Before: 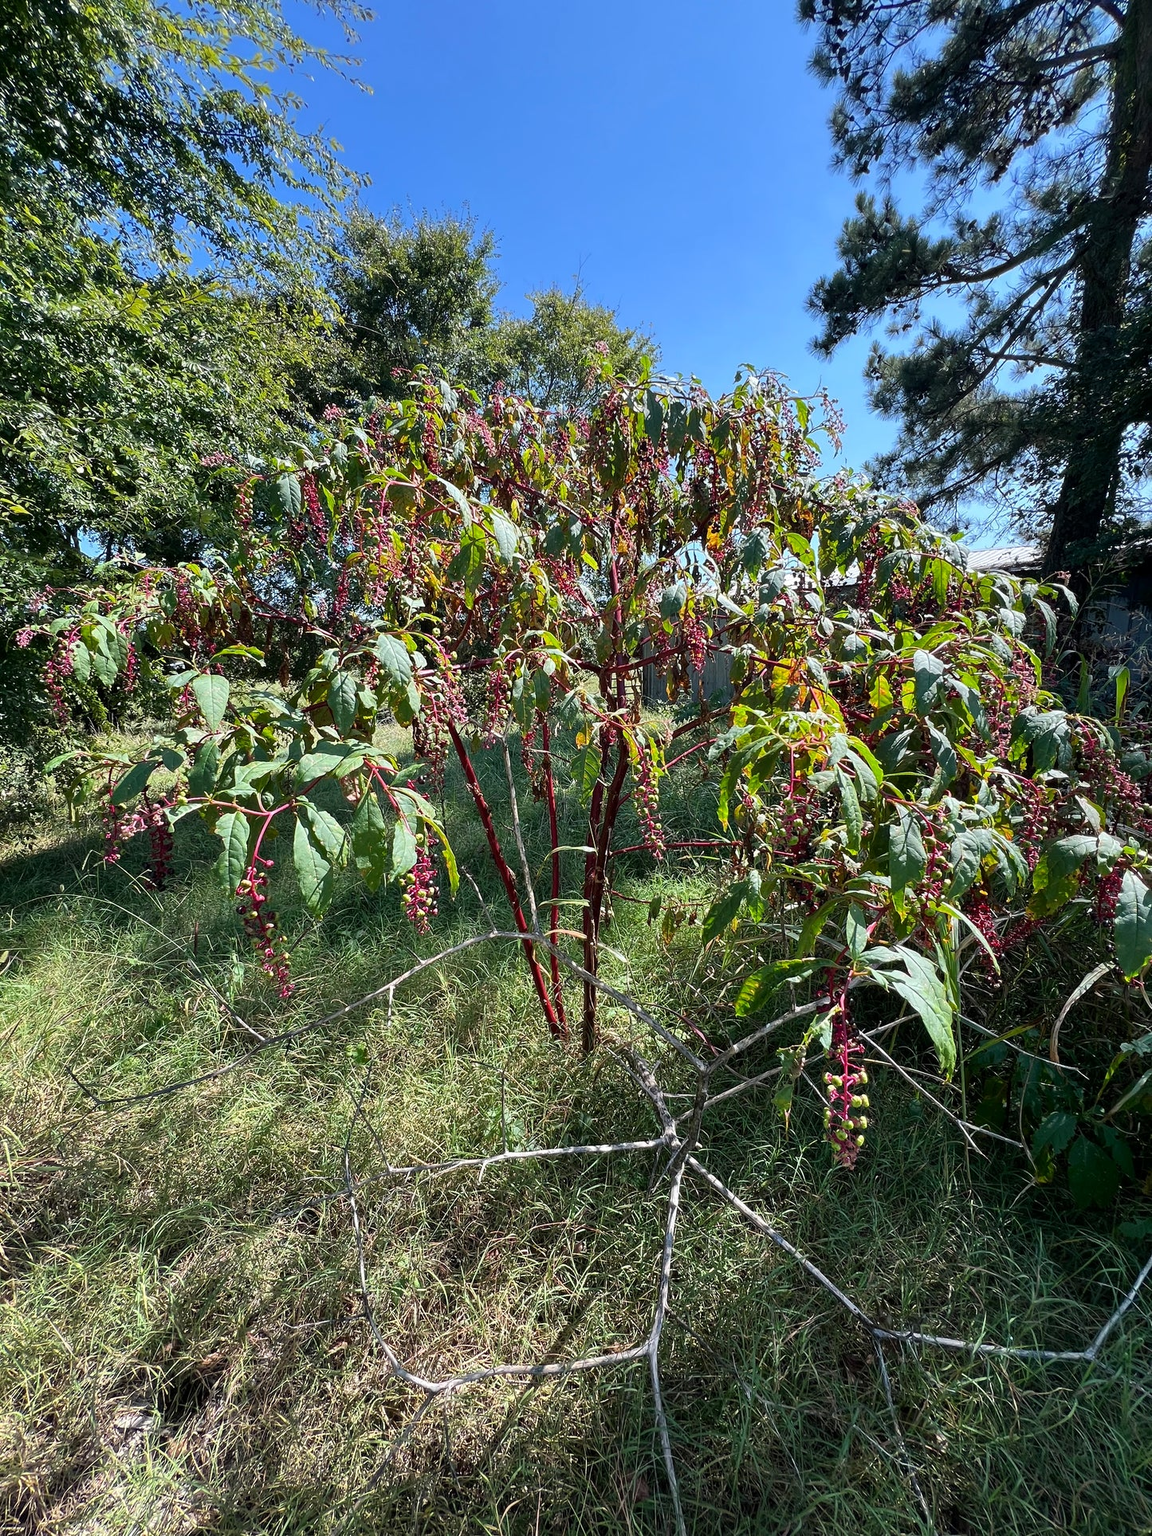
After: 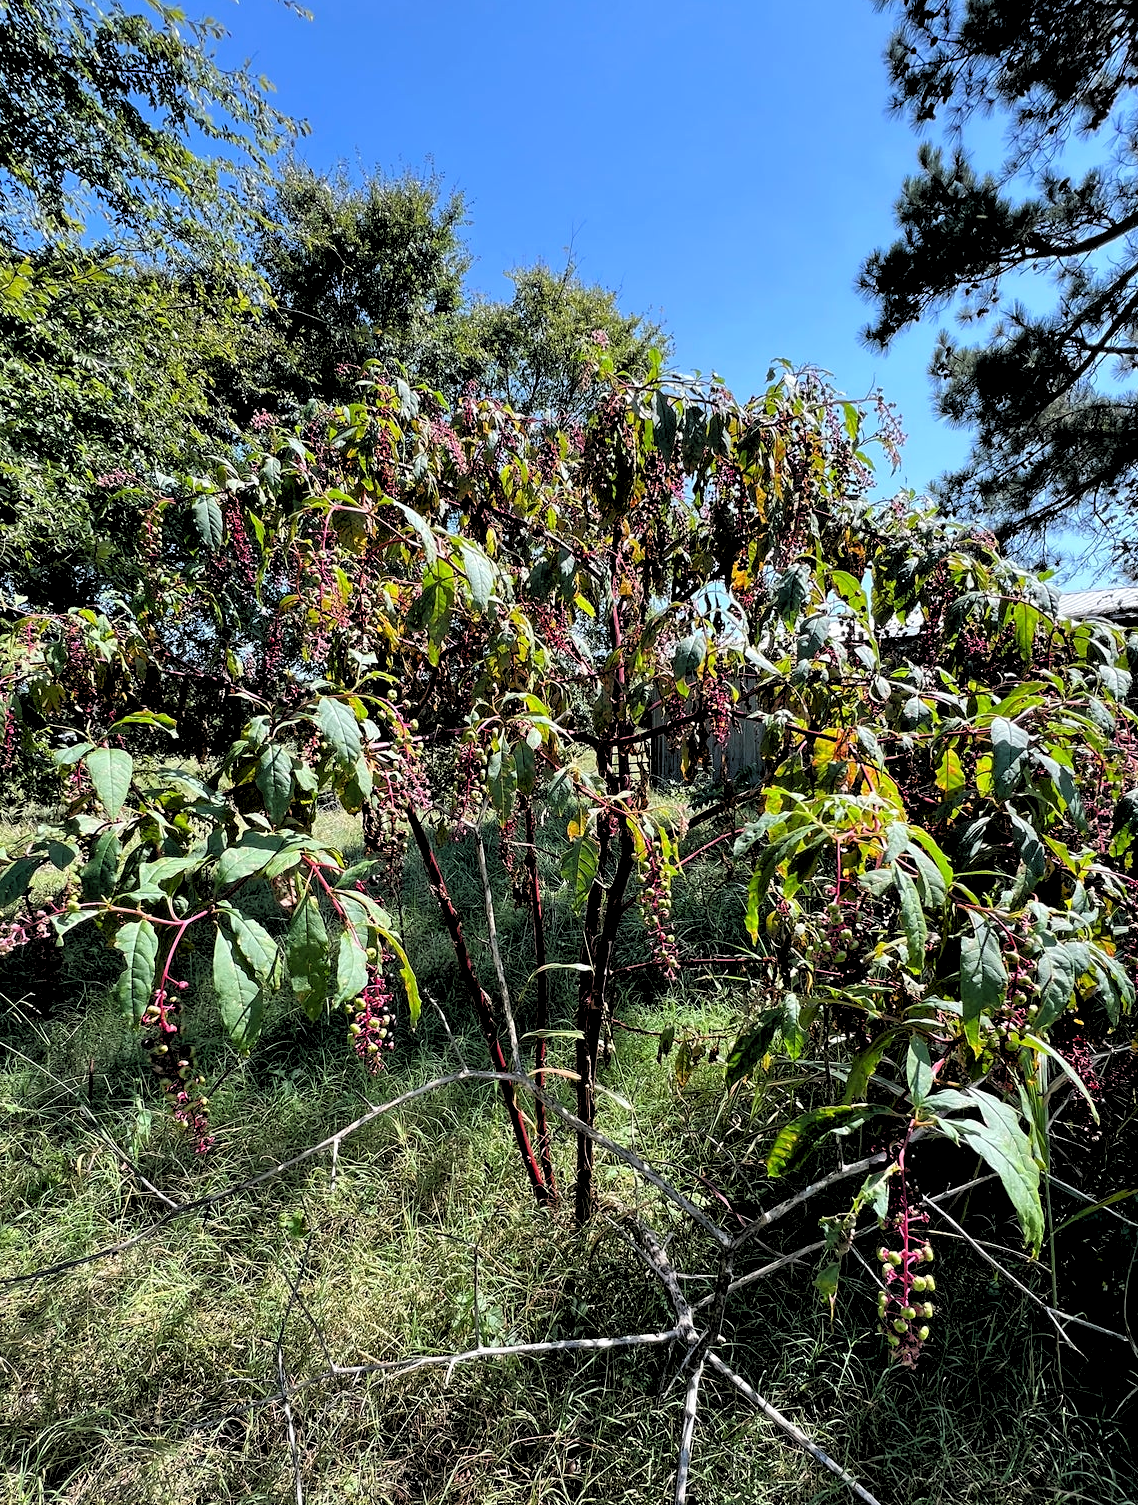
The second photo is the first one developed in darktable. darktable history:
rgb levels: levels [[0.029, 0.461, 0.922], [0, 0.5, 1], [0, 0.5, 1]]
crop and rotate: left 10.77%, top 5.1%, right 10.41%, bottom 16.76%
